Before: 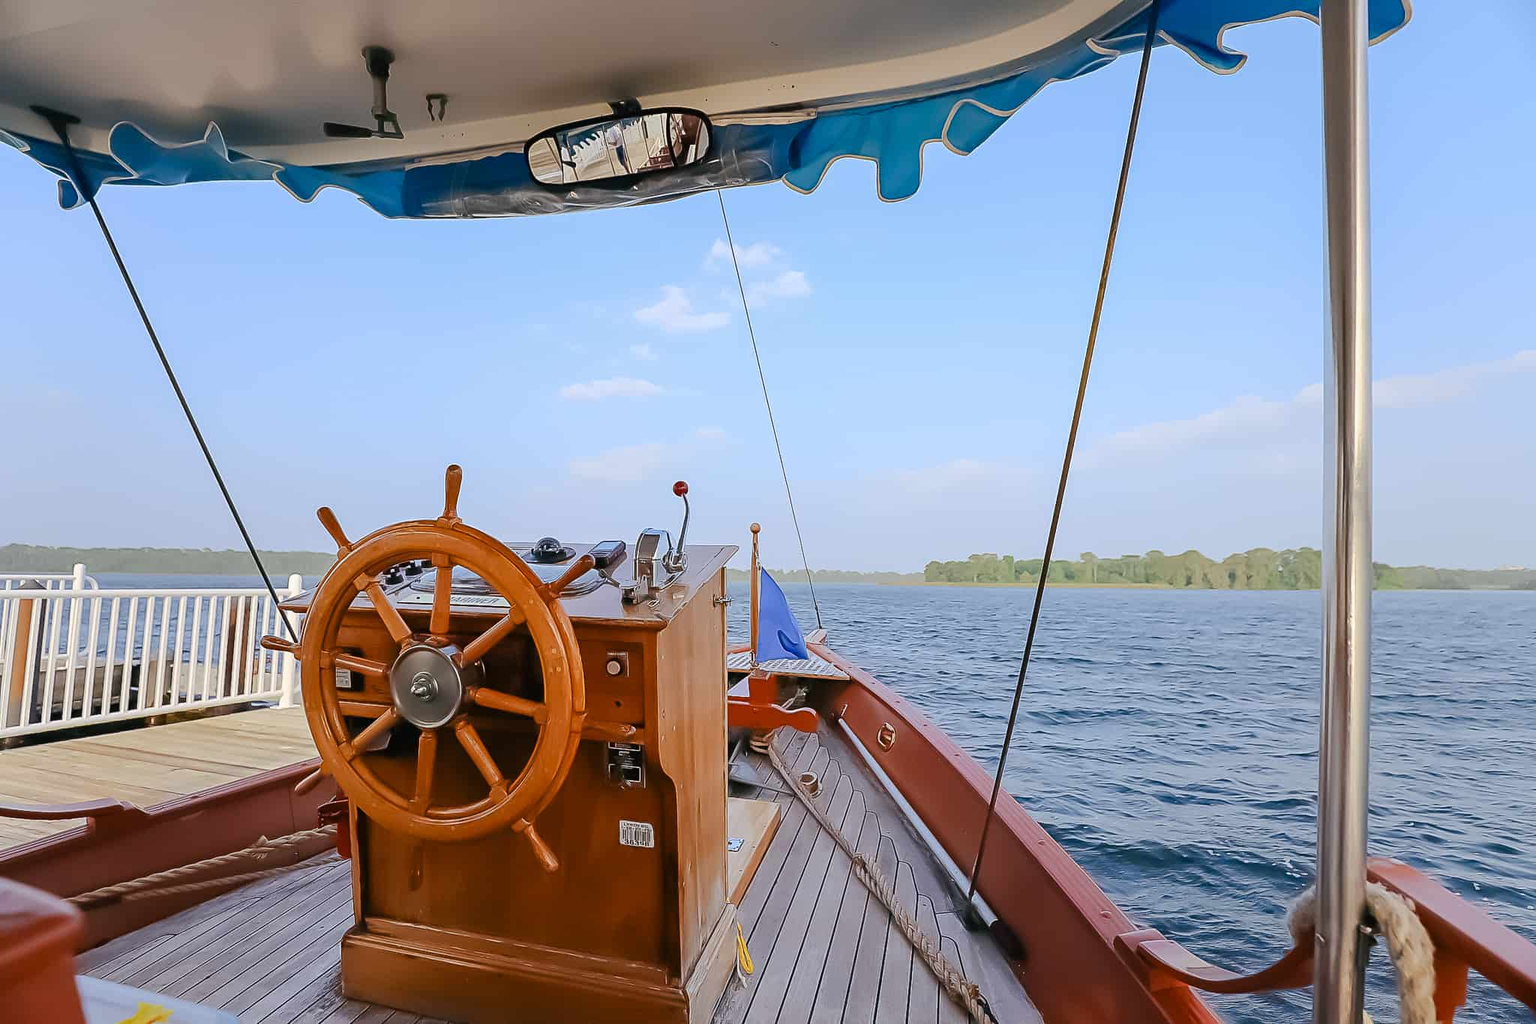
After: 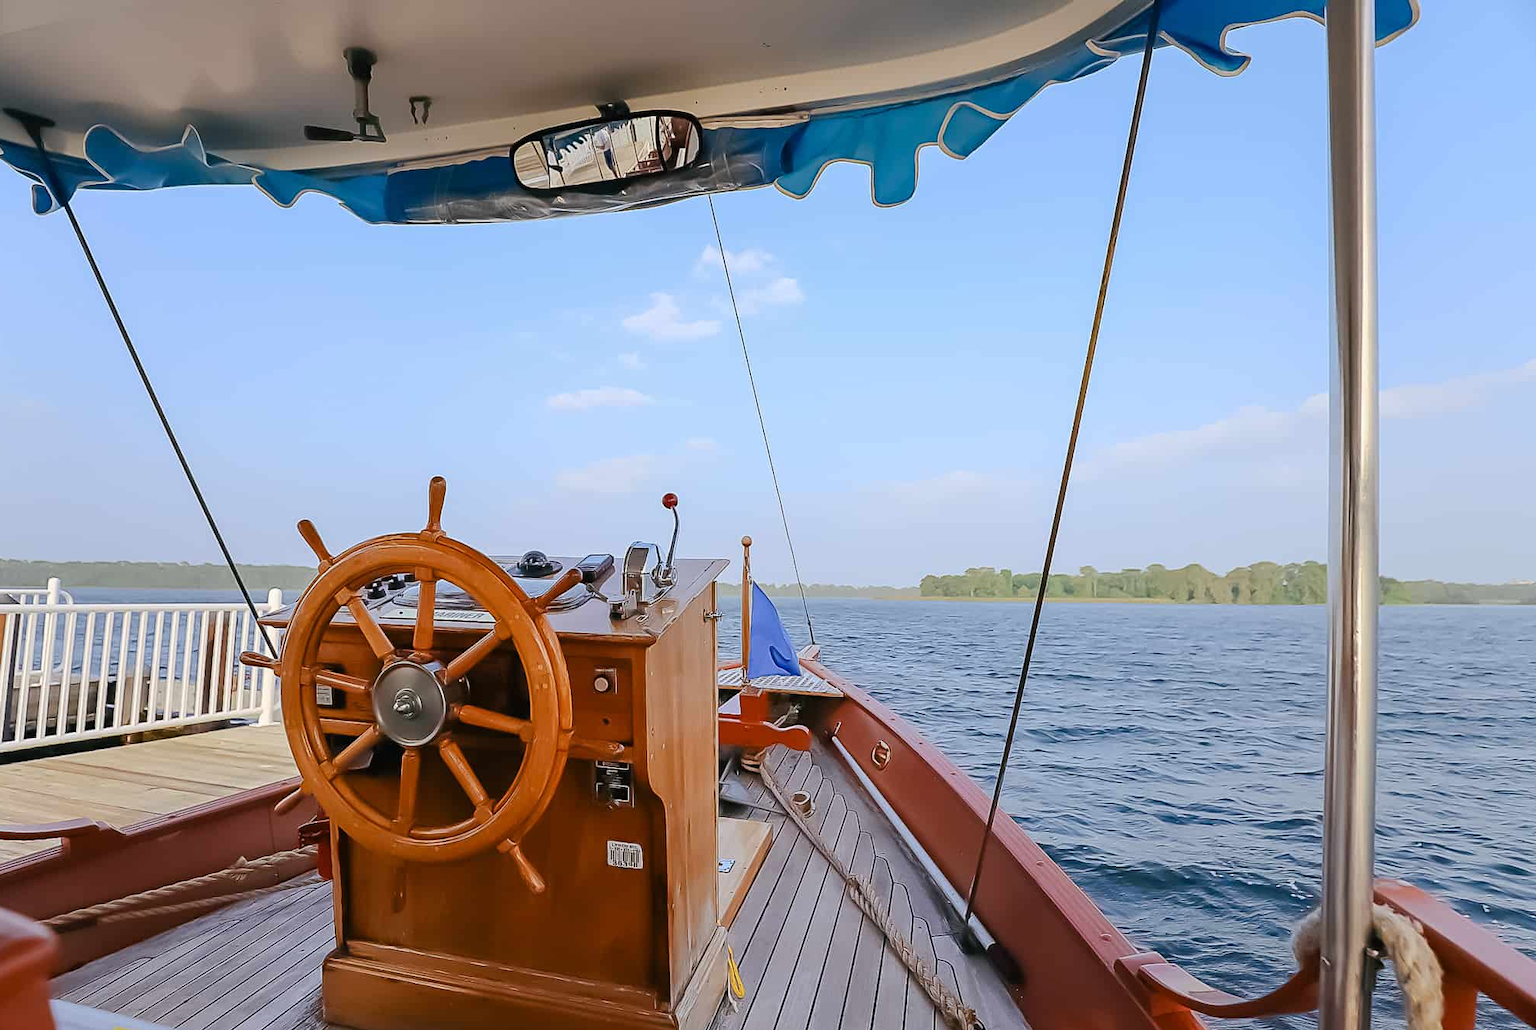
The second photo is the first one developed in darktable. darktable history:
crop and rotate: left 1.779%, right 0.66%, bottom 1.686%
